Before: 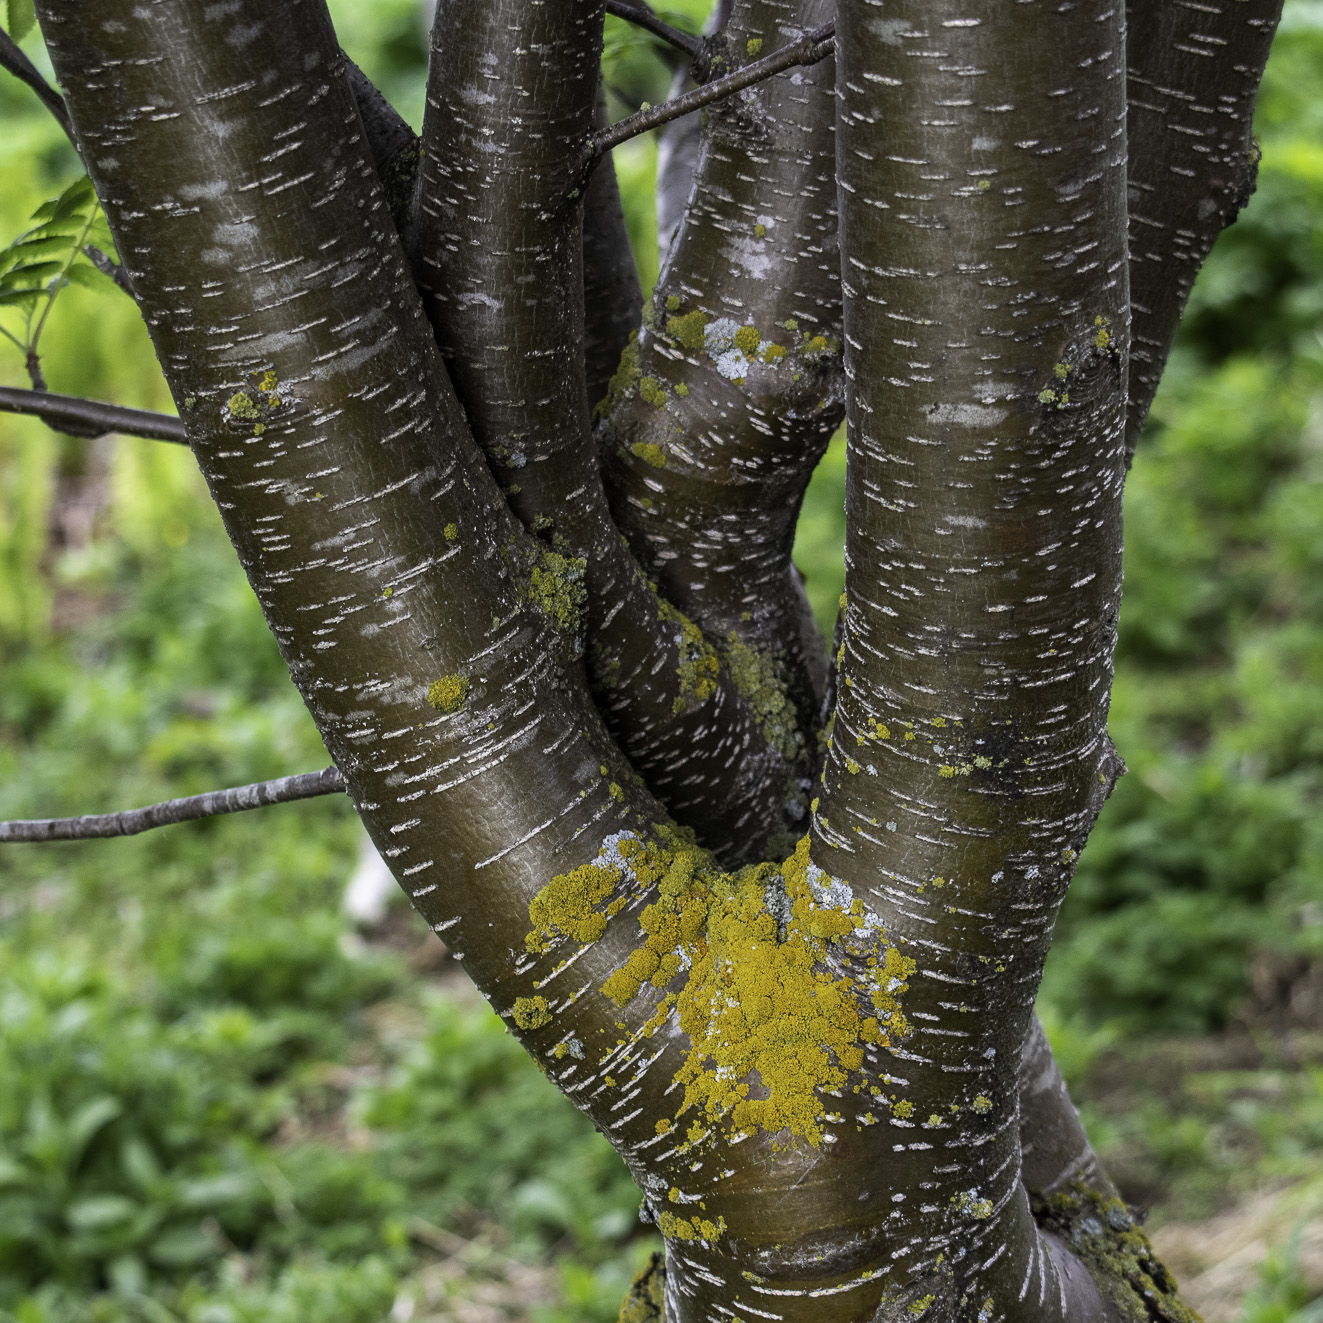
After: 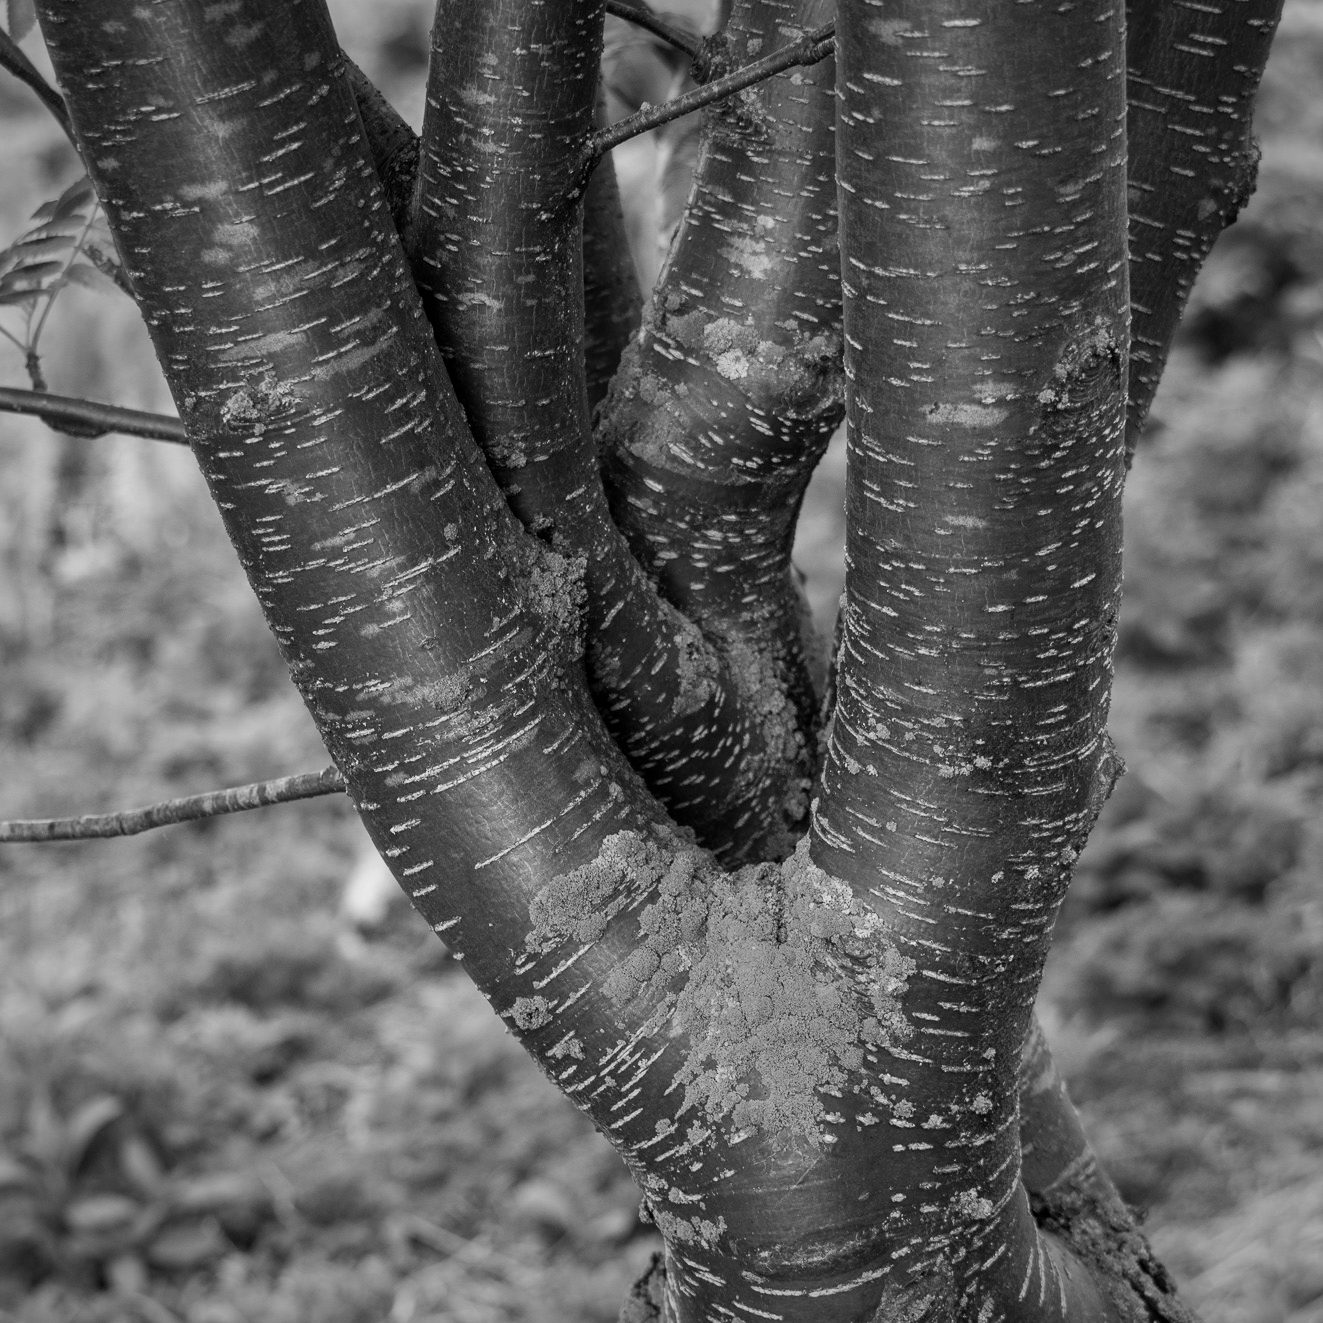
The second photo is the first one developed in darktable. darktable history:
monochrome: a 14.95, b -89.96
vignetting: fall-off start 100%, brightness -0.282, width/height ratio 1.31
